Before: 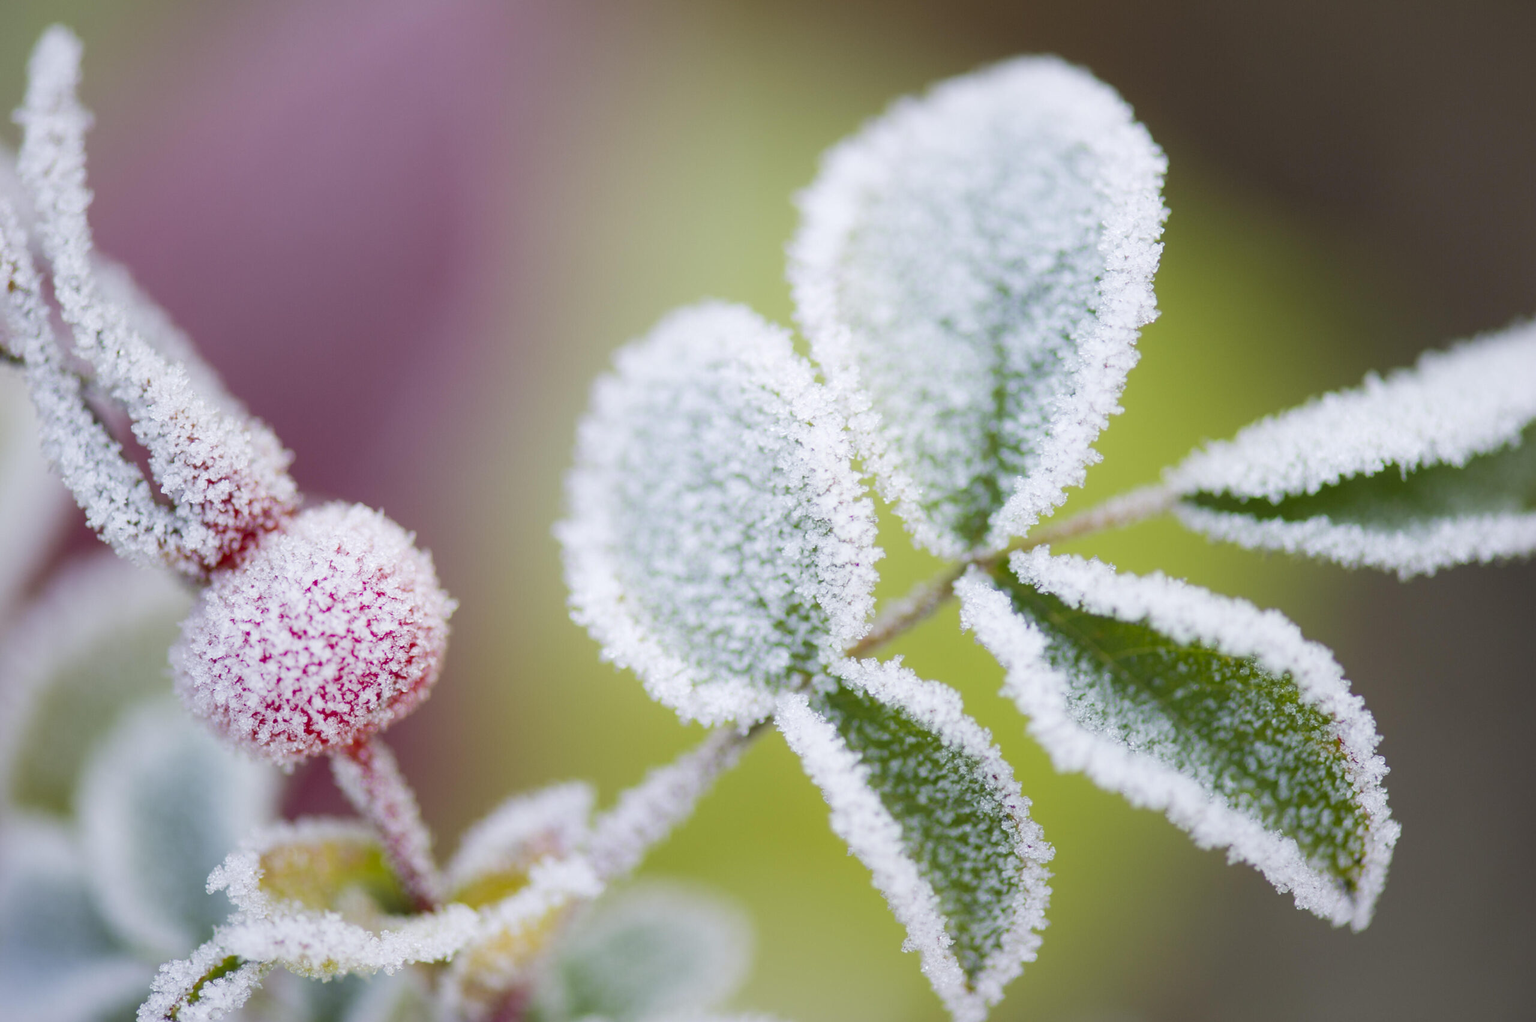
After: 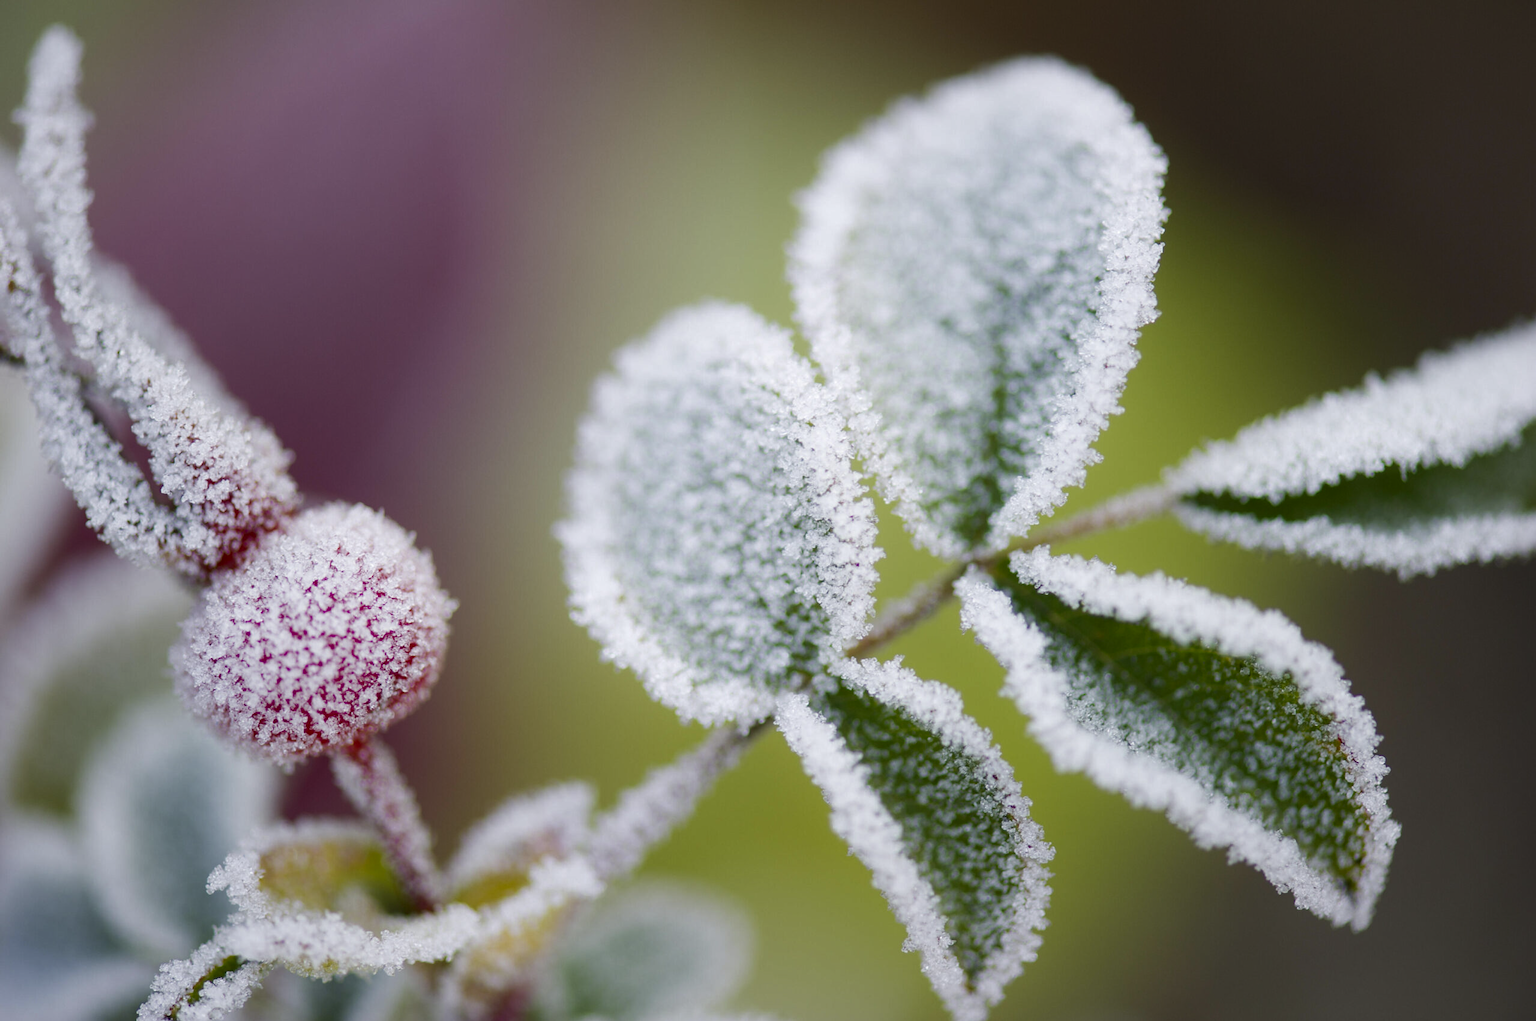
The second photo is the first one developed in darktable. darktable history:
color correction: highlights b* 0.015, saturation 0.829
contrast brightness saturation: brightness -0.197, saturation 0.076
